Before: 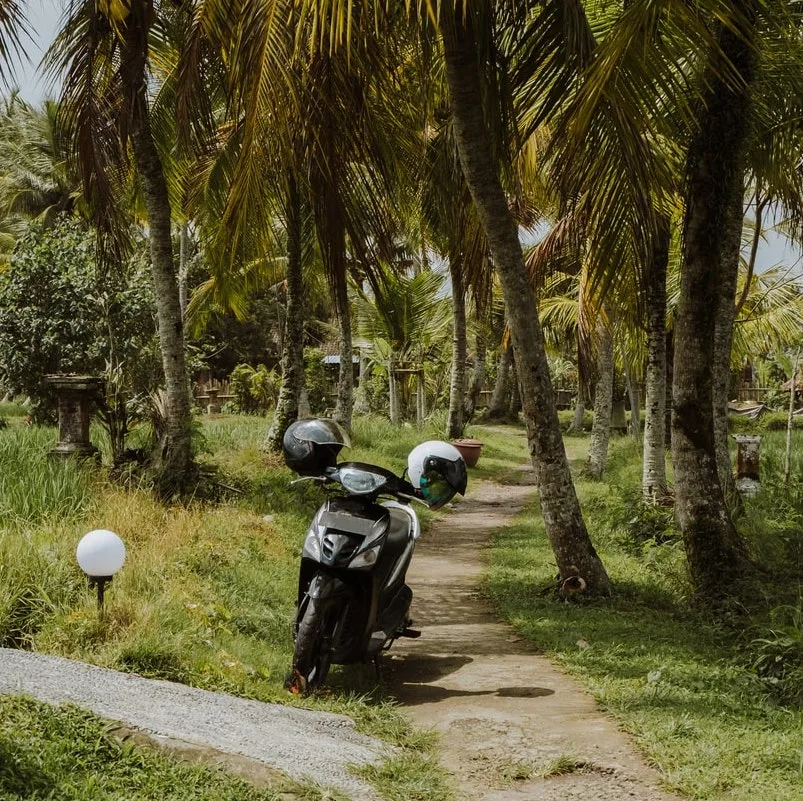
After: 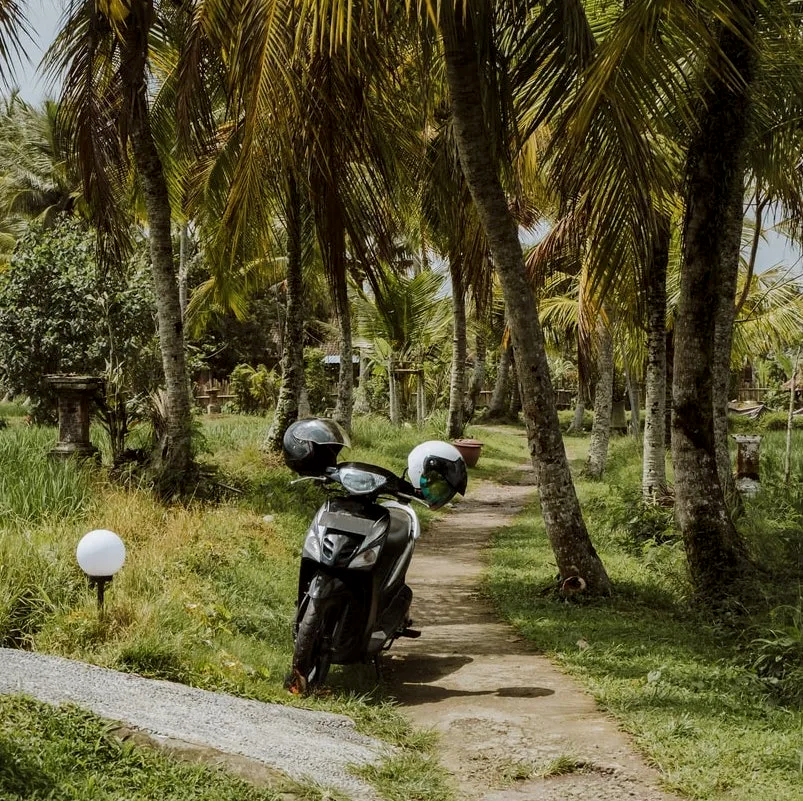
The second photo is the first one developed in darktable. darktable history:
local contrast: mode bilateral grid, contrast 21, coarseness 49, detail 129%, midtone range 0.2
